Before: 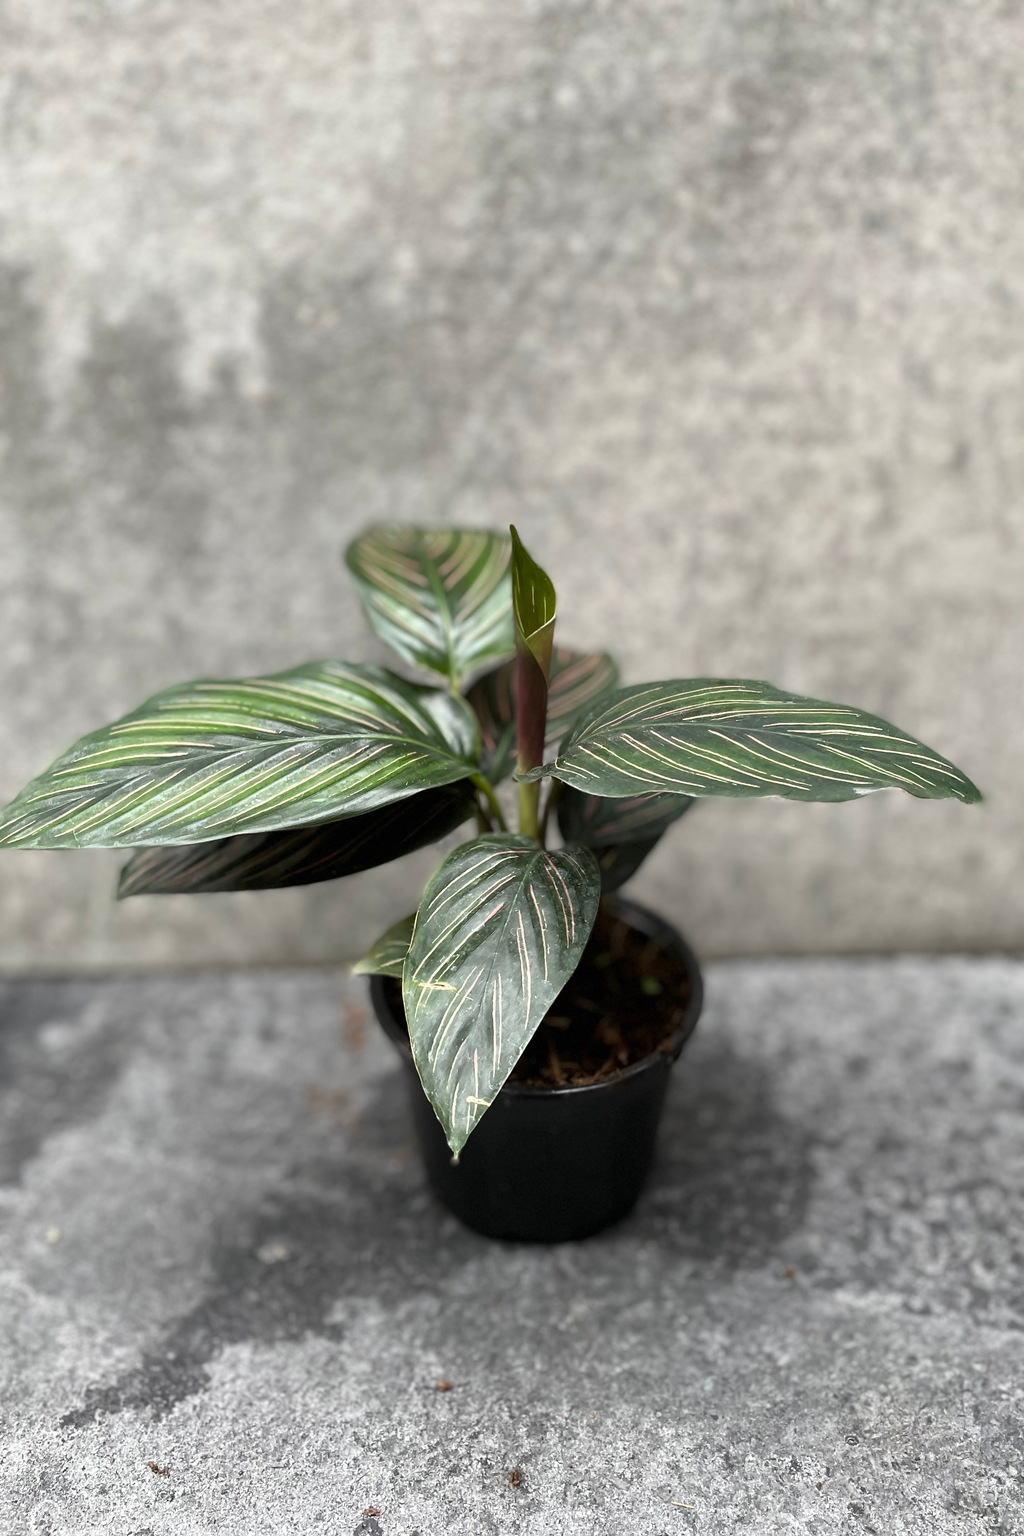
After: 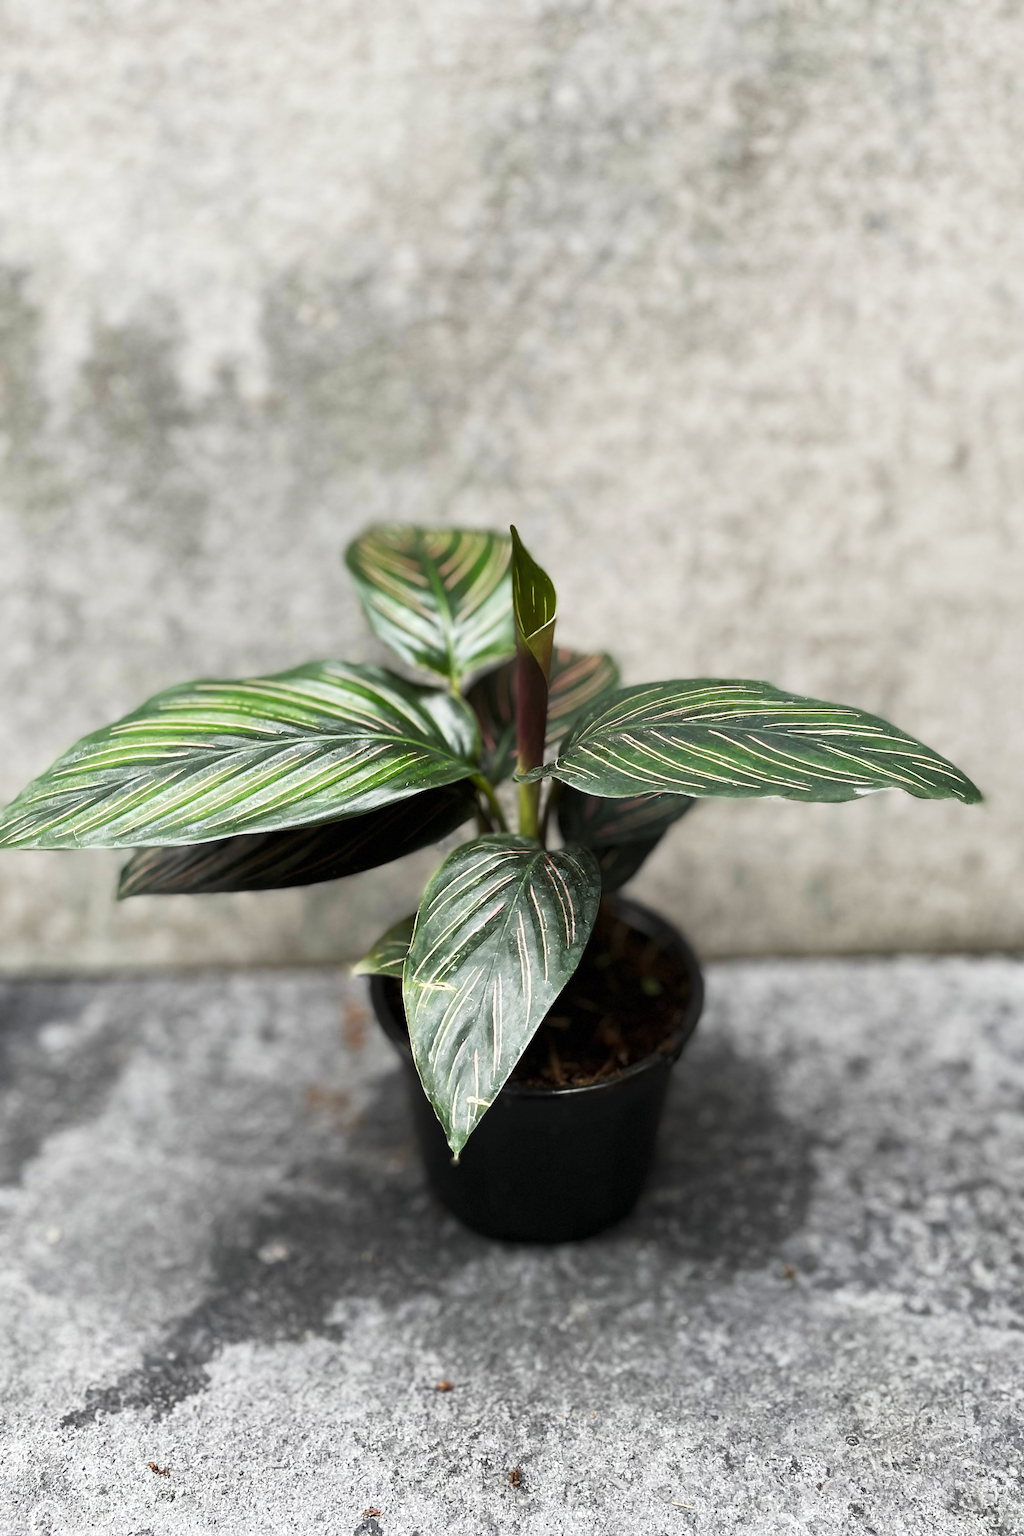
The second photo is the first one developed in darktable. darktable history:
tone curve: curves: ch0 [(0, 0) (0.003, 0.003) (0.011, 0.012) (0.025, 0.023) (0.044, 0.04) (0.069, 0.056) (0.1, 0.082) (0.136, 0.107) (0.177, 0.144) (0.224, 0.186) (0.277, 0.237) (0.335, 0.297) (0.399, 0.37) (0.468, 0.465) (0.543, 0.567) (0.623, 0.68) (0.709, 0.782) (0.801, 0.86) (0.898, 0.924) (1, 1)], preserve colors none
